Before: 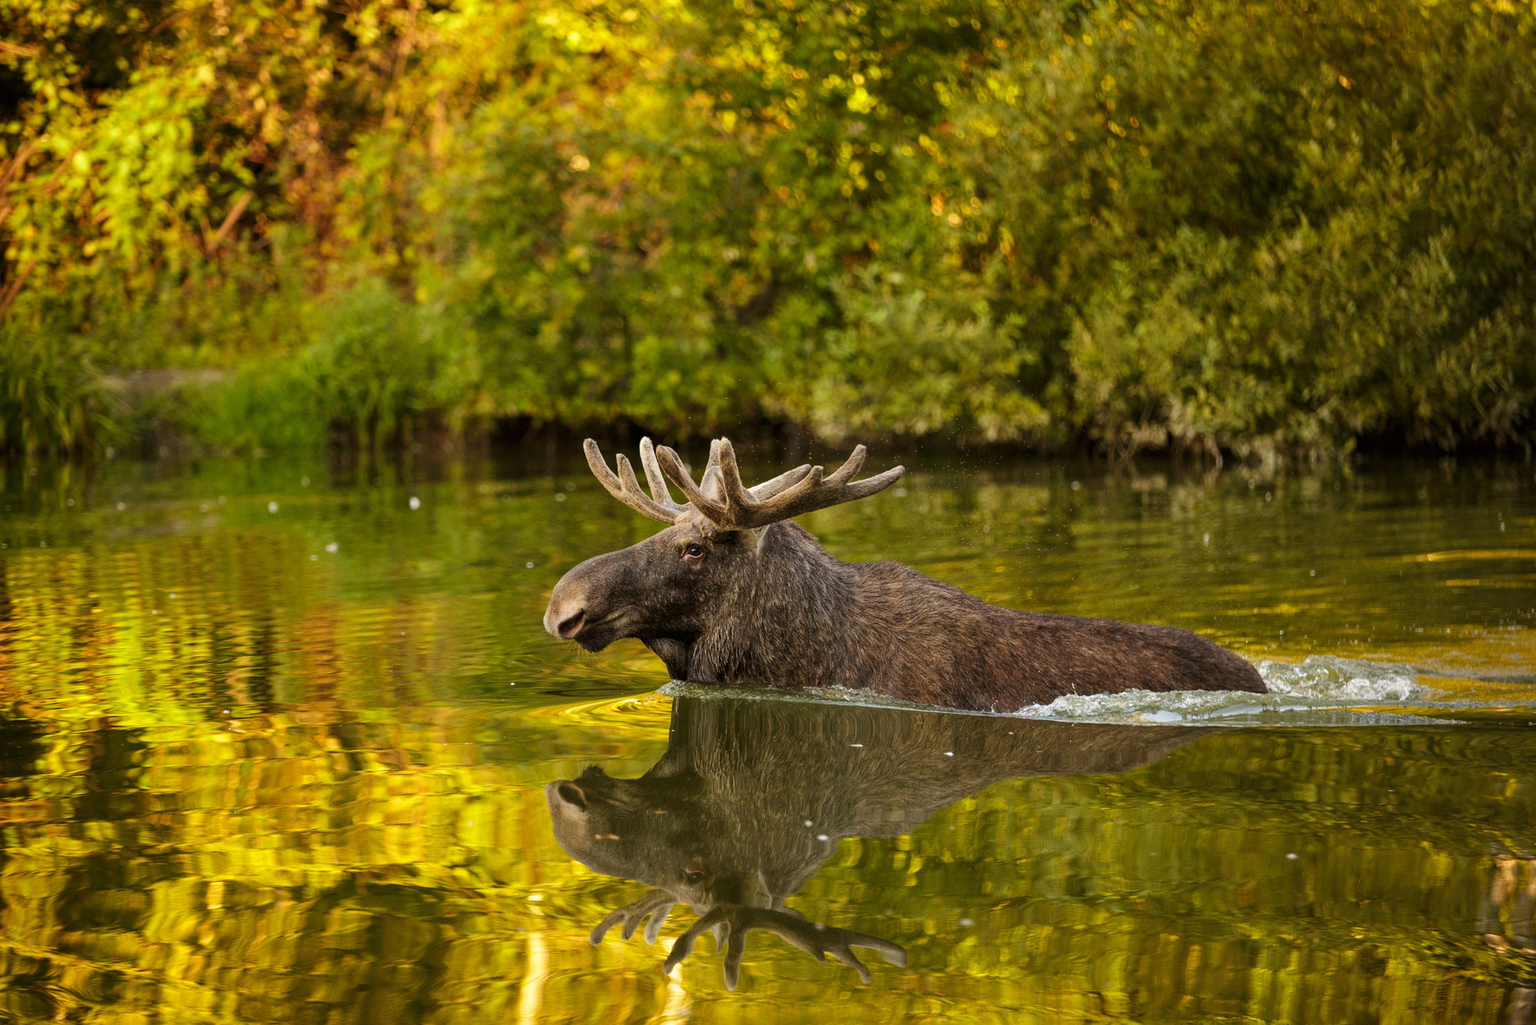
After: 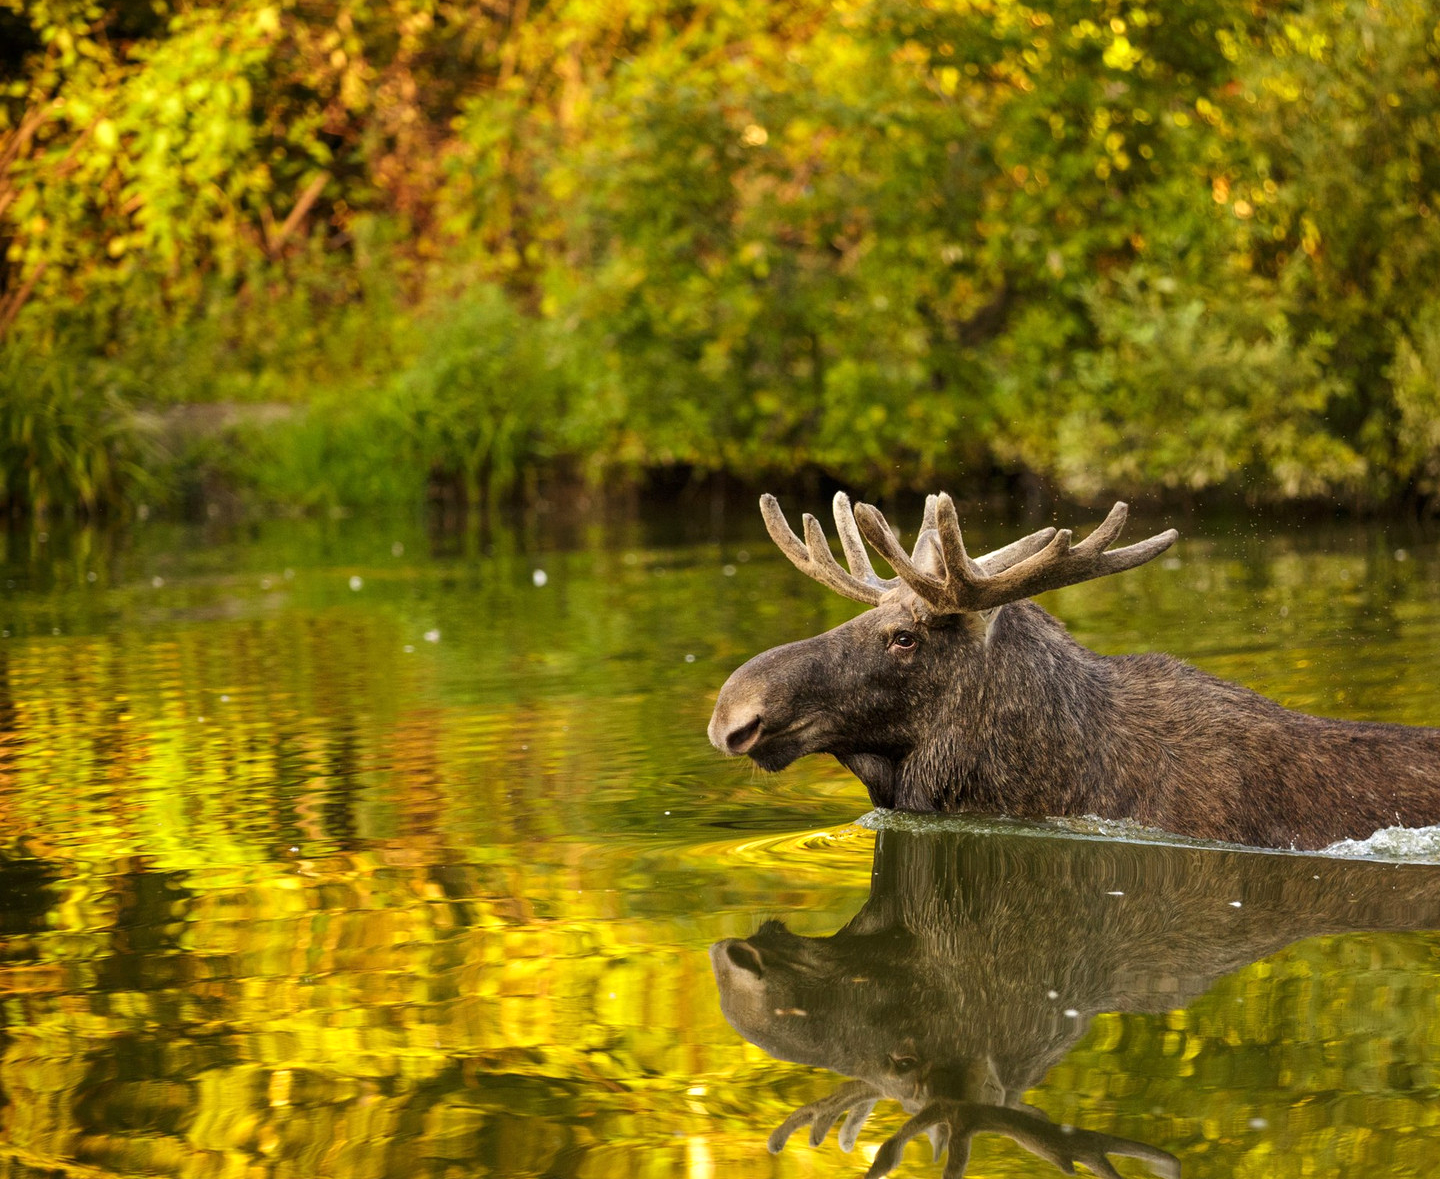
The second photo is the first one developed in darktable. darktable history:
exposure: exposure 0.236 EV, compensate highlight preservation false
crop: top 5.803%, right 27.864%, bottom 5.804%
